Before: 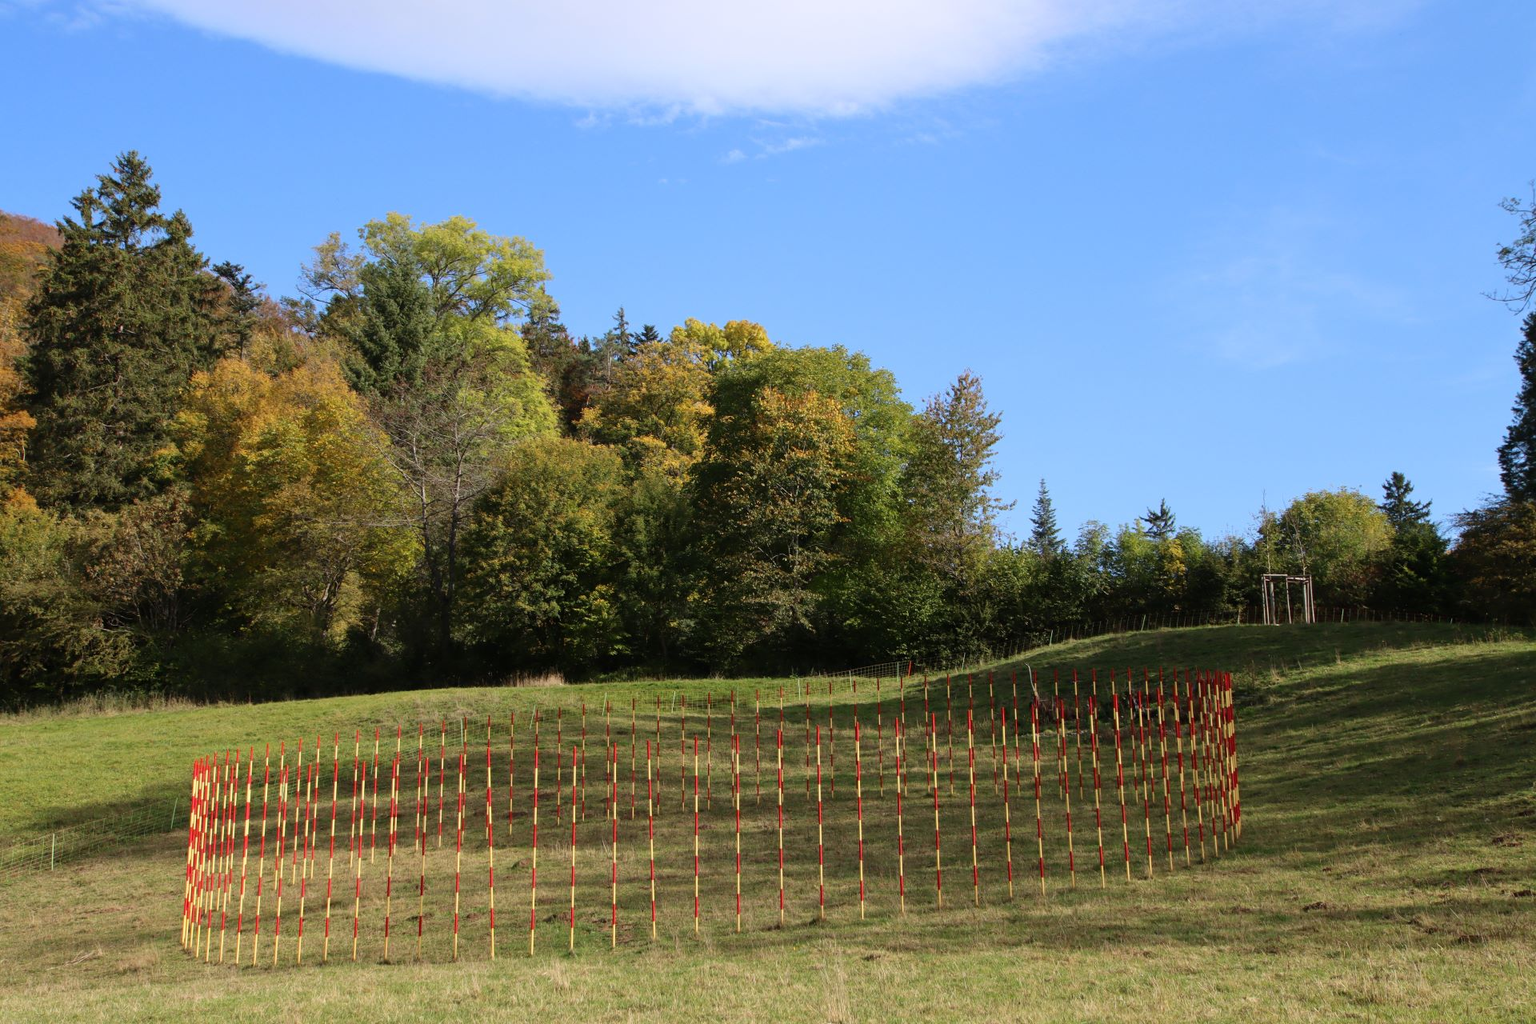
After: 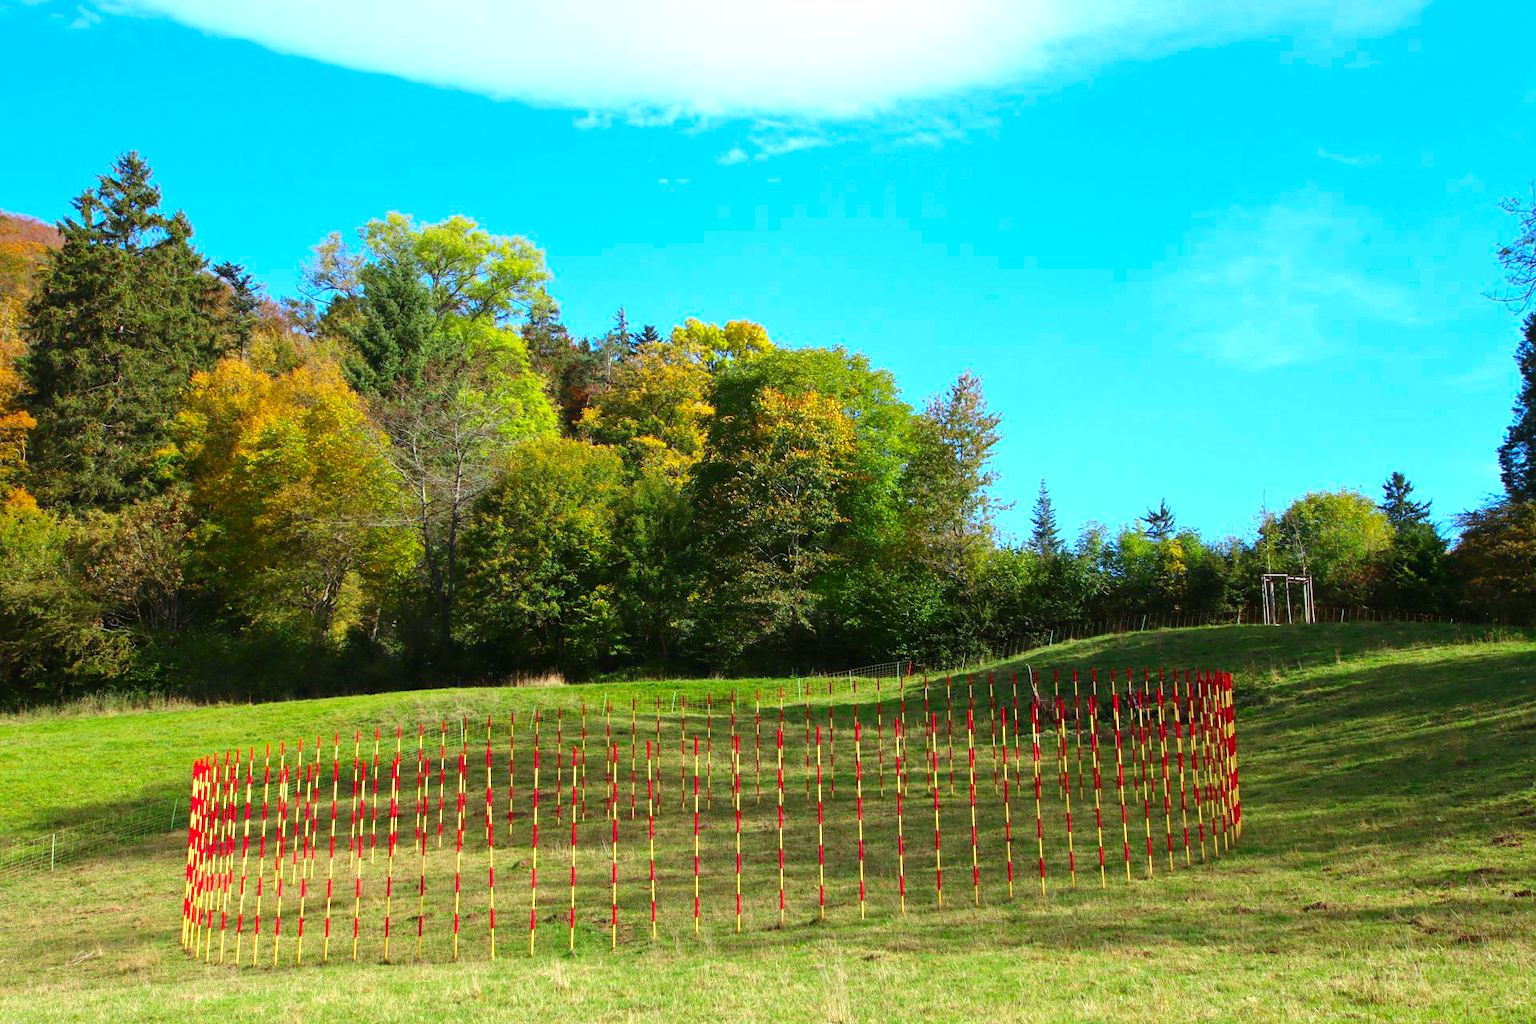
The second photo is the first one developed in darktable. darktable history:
exposure: exposure 0.74 EV, compensate highlight preservation false
white balance: red 0.925, blue 1.046
color contrast: green-magenta contrast 1.69, blue-yellow contrast 1.49
